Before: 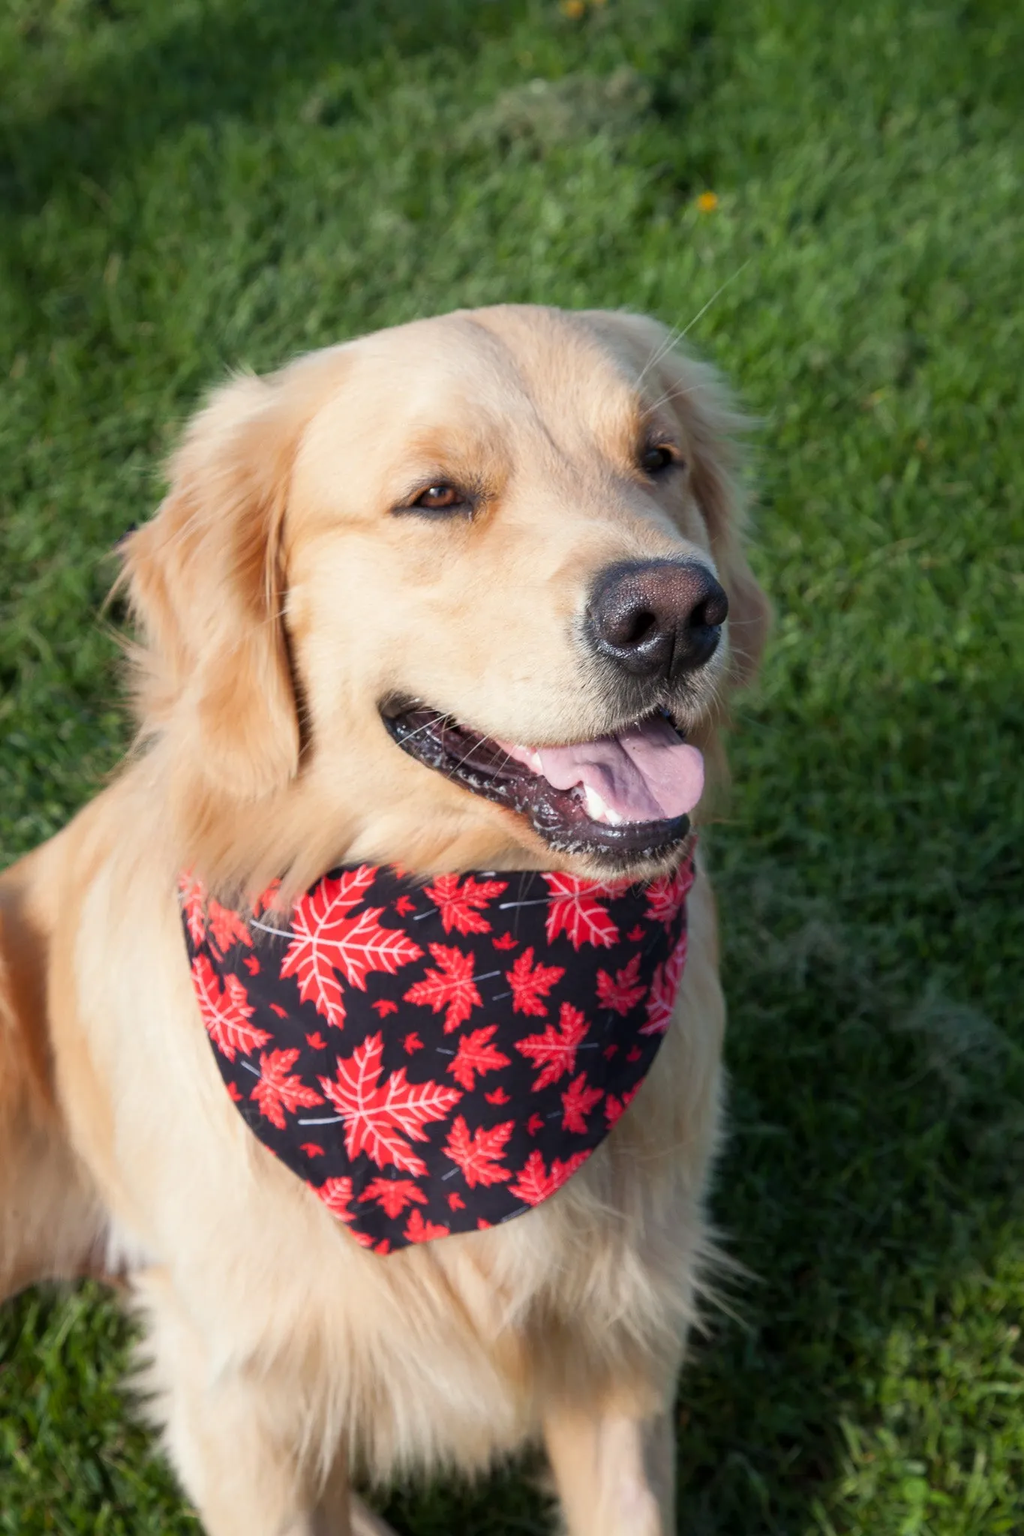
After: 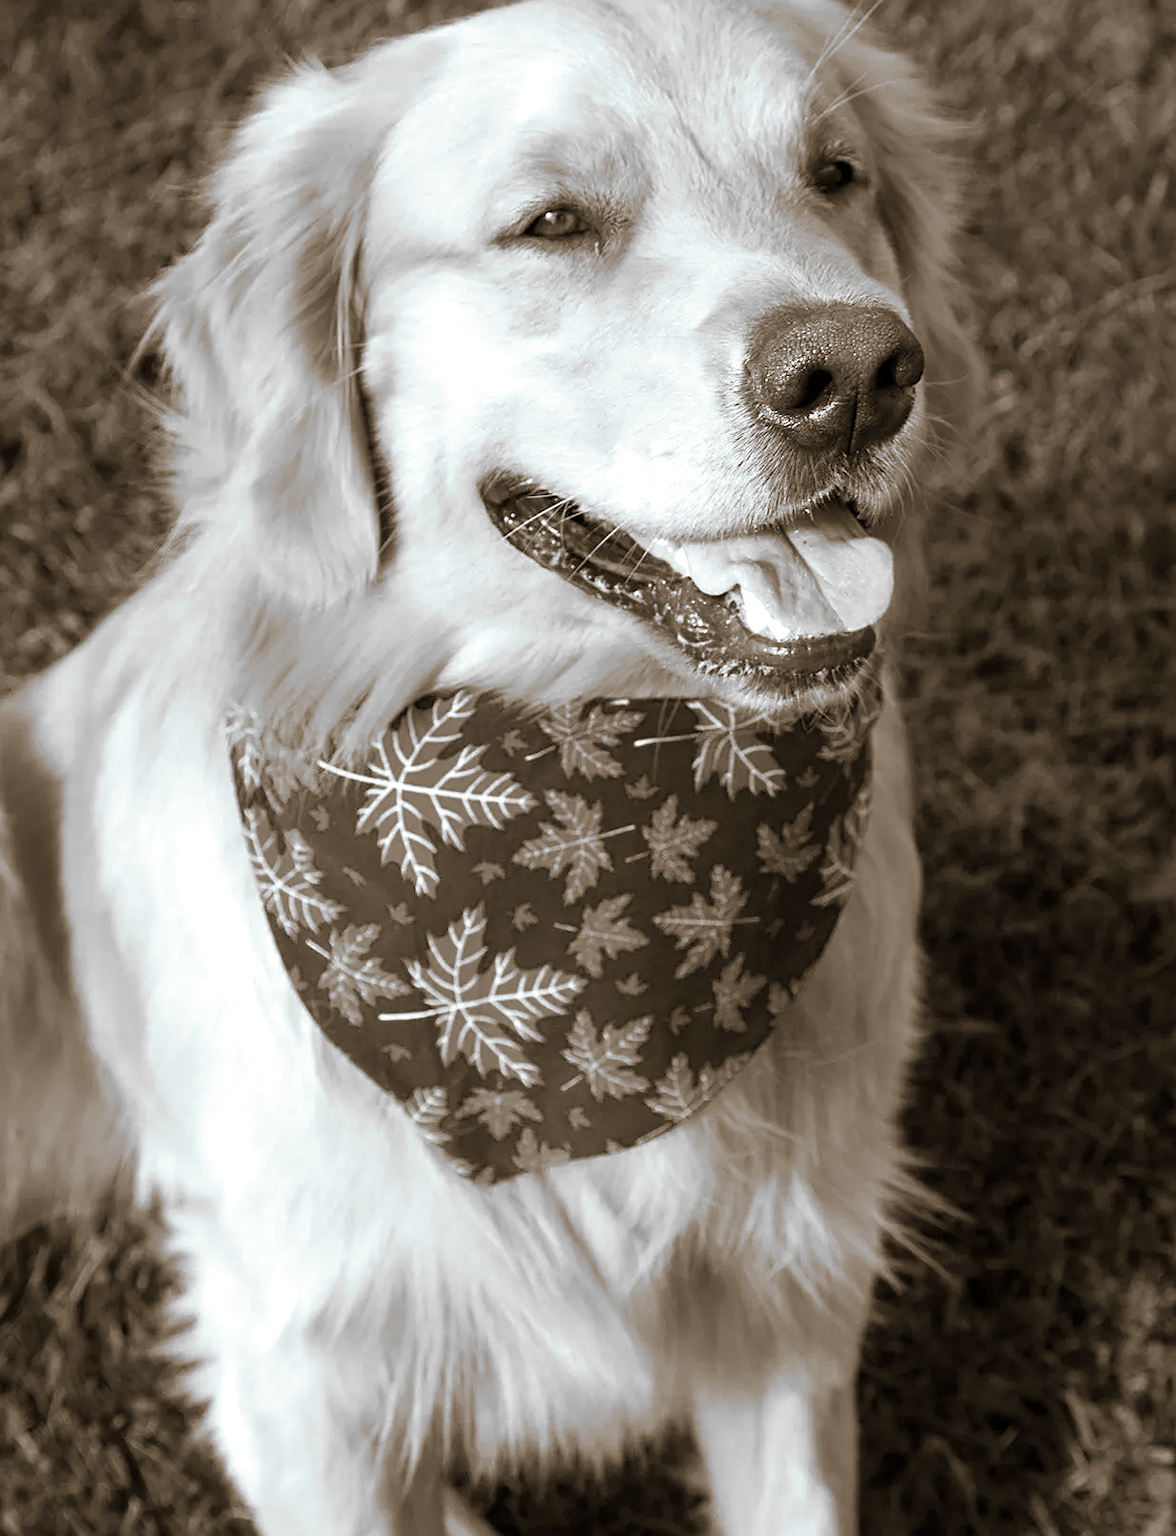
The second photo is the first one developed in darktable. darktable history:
white balance: red 0.766, blue 1.537
crop: top 20.916%, right 9.437%, bottom 0.316%
split-toning: shadows › hue 37.98°, highlights › hue 185.58°, balance -55.261
sharpen: on, module defaults
color calibration: output gray [0.22, 0.42, 0.37, 0], gray › normalize channels true, illuminant same as pipeline (D50), adaptation XYZ, x 0.346, y 0.359, gamut compression 0
